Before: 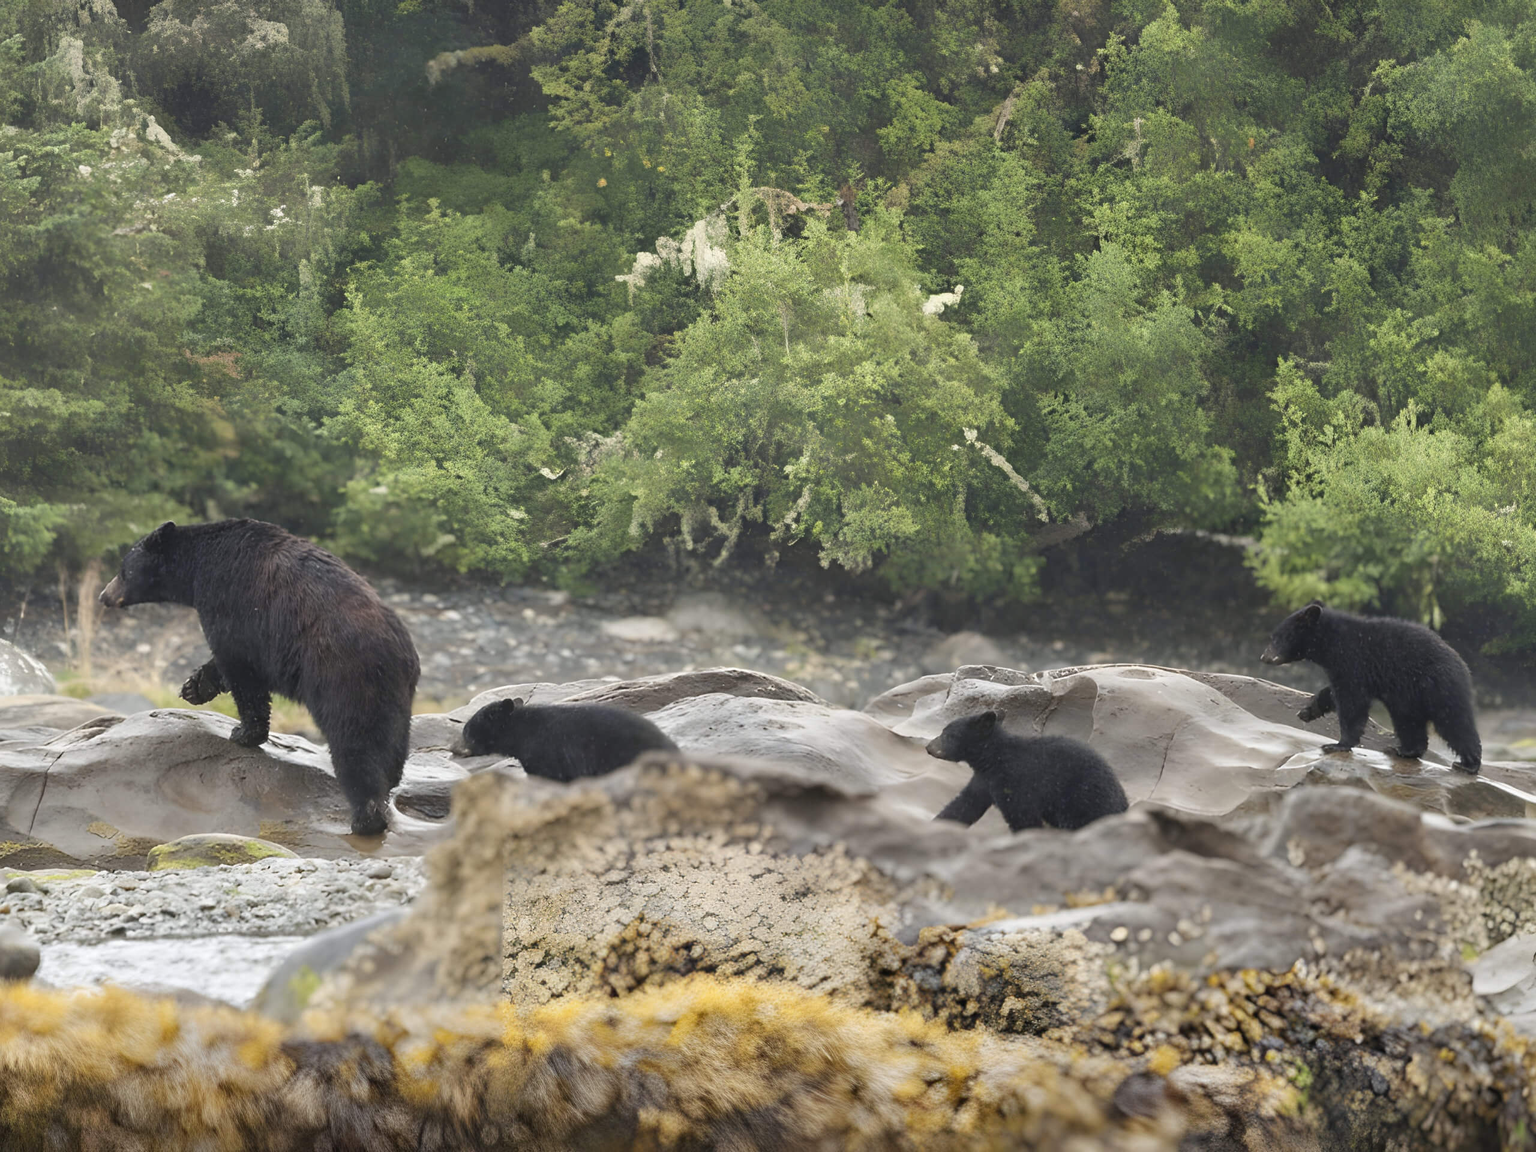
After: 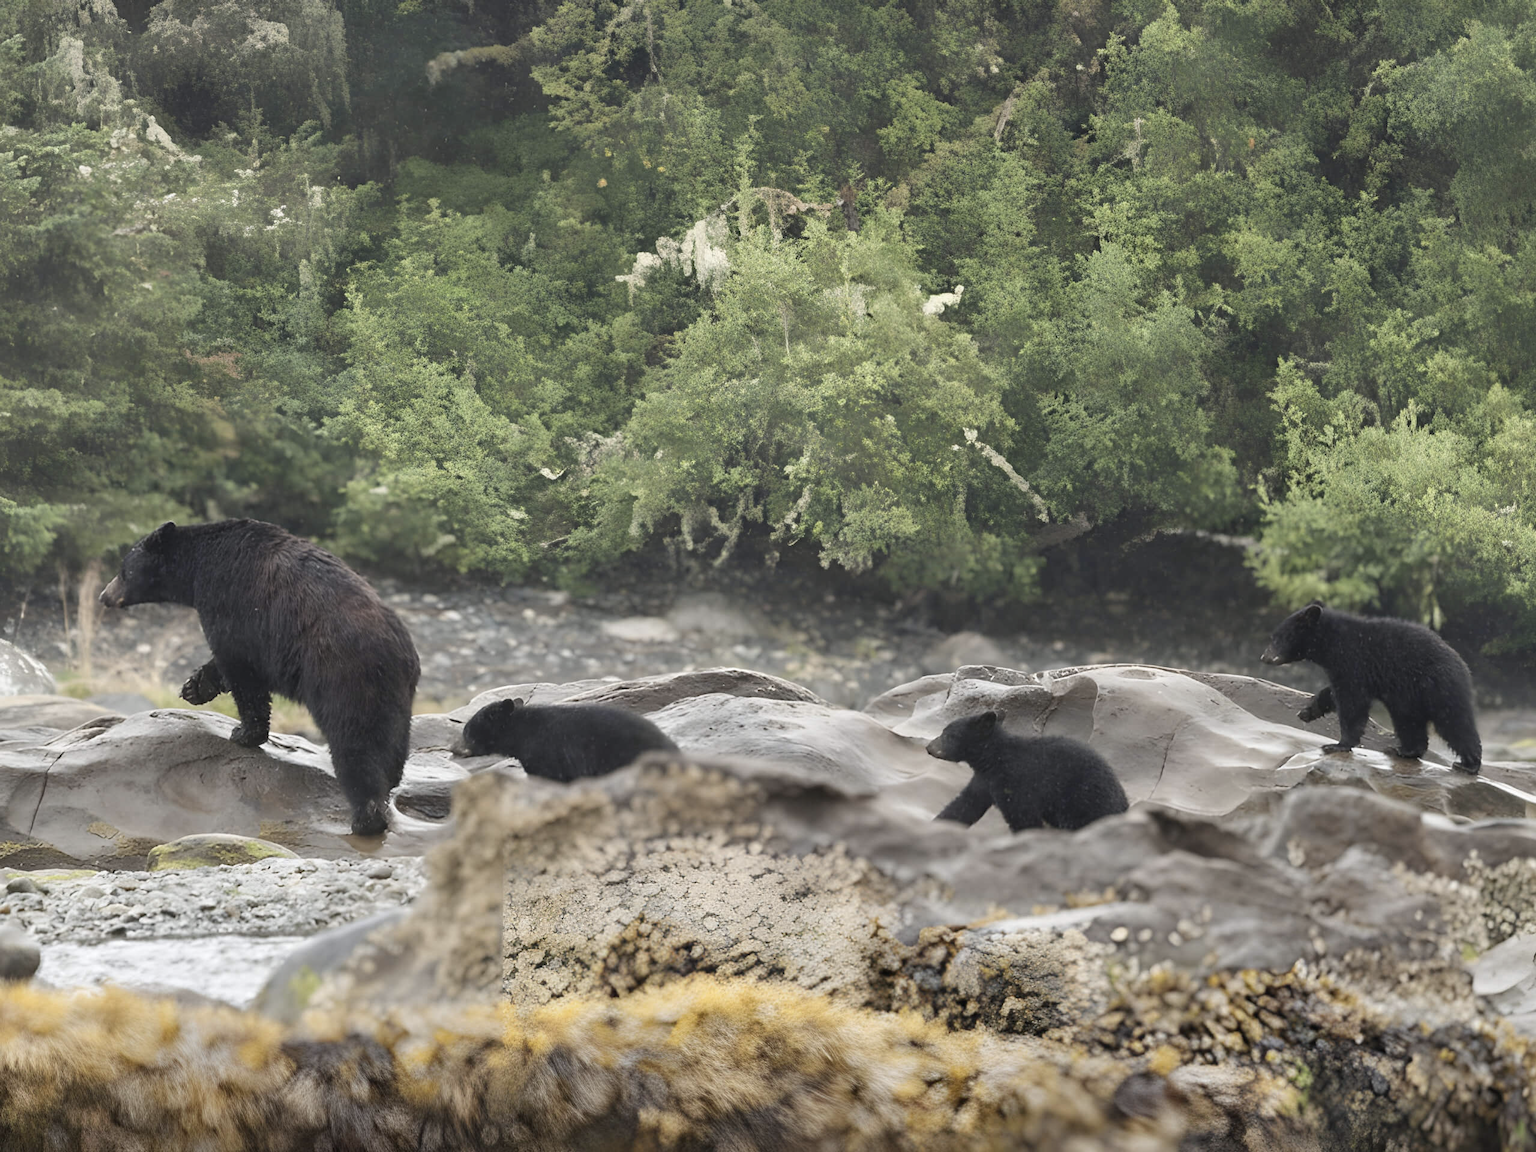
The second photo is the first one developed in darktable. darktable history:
contrast brightness saturation: contrast 0.06, brightness -0.01, saturation -0.23
shadows and highlights: radius 264.75, soften with gaussian
